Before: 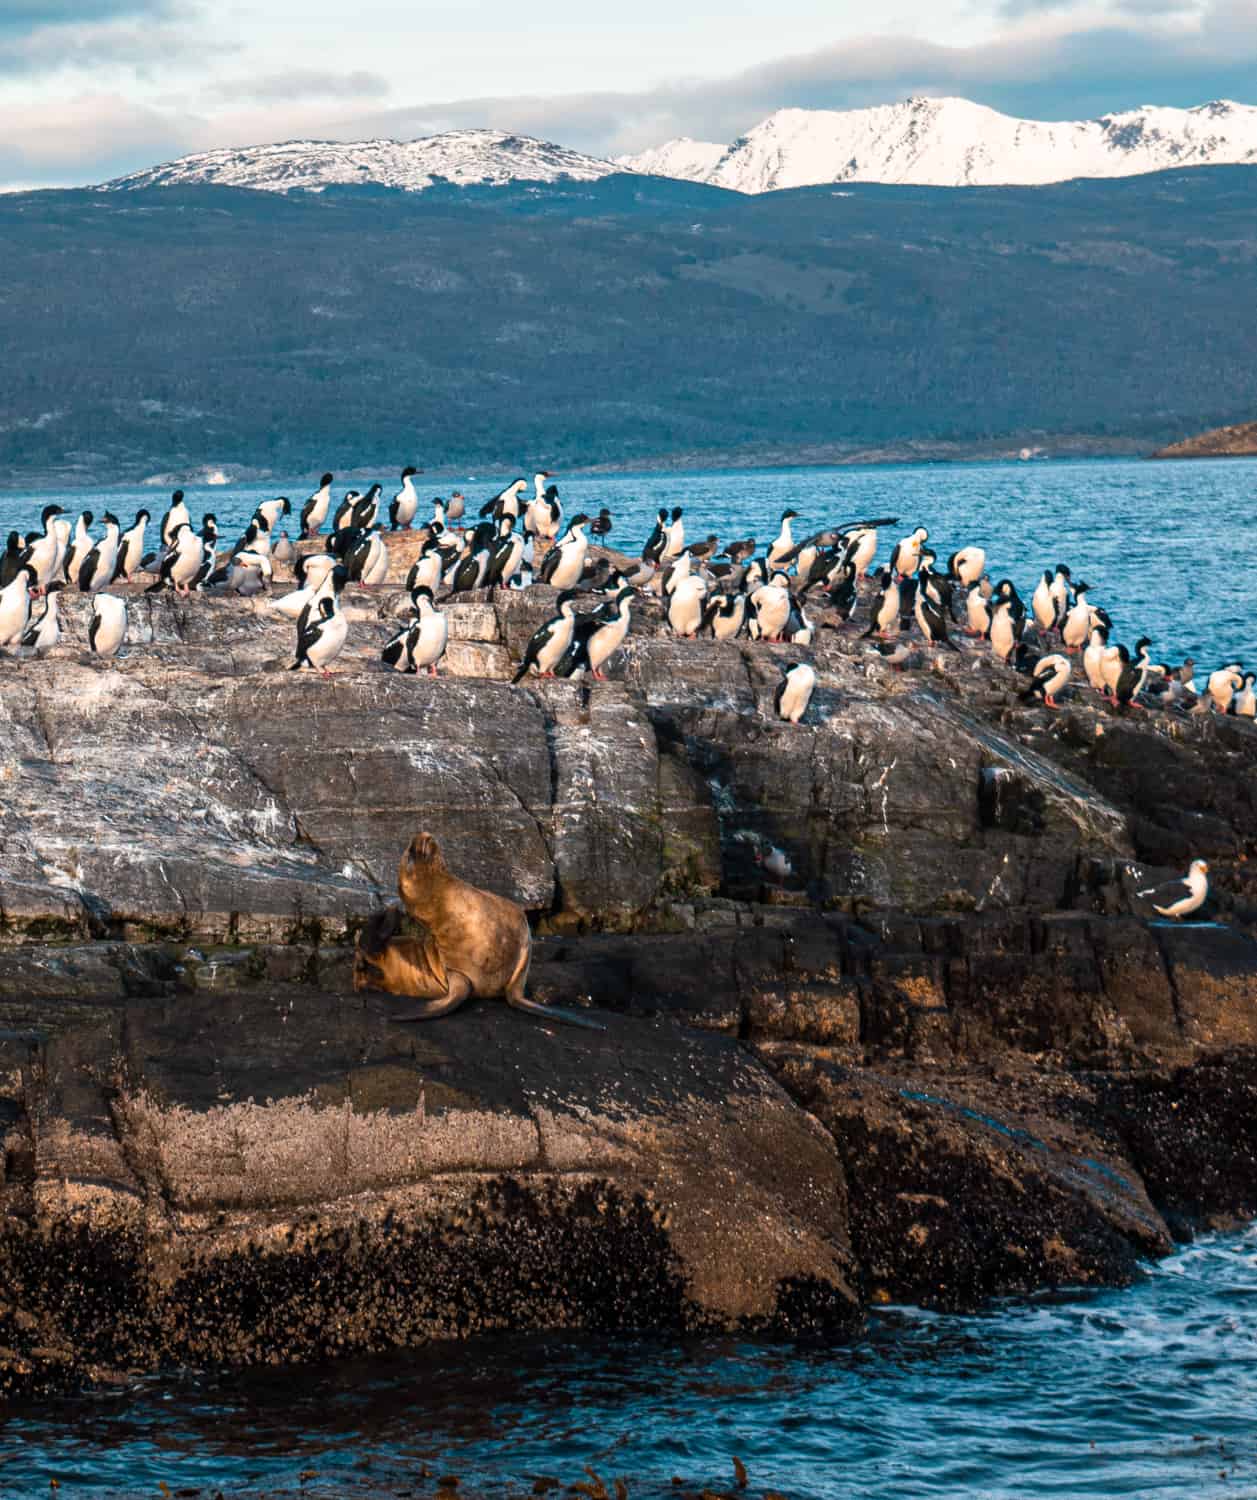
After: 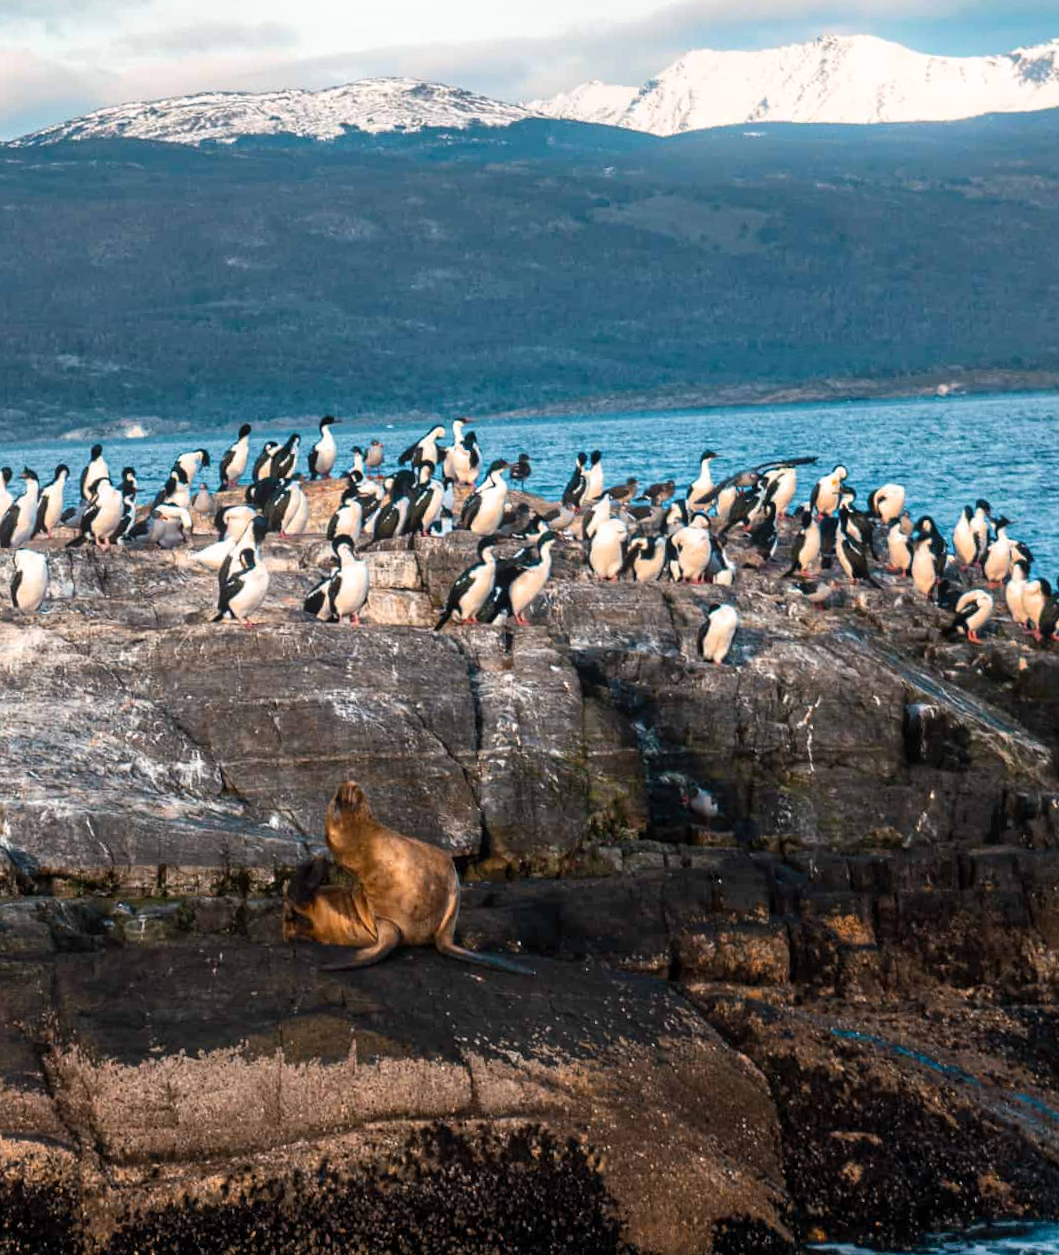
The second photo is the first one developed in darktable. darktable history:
crop and rotate: left 7.196%, top 4.574%, right 10.605%, bottom 13.178%
bloom: size 9%, threshold 100%, strength 7%
rotate and perspective: rotation -1.24°, automatic cropping off
